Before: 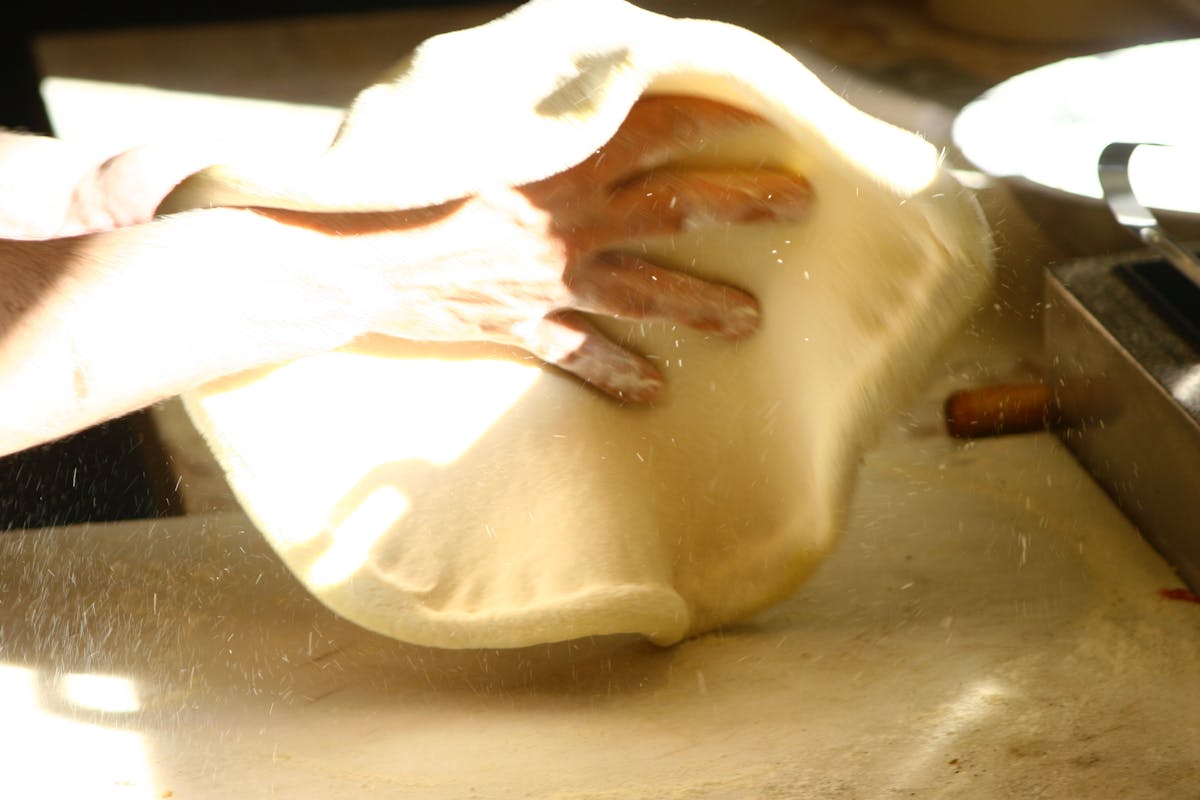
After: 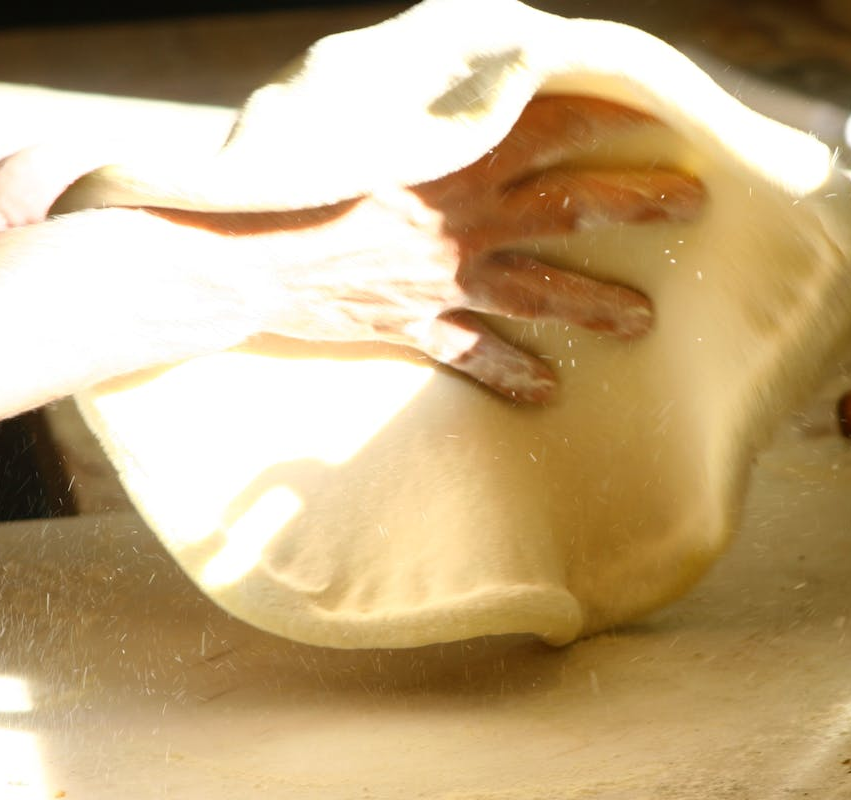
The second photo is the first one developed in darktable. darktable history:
crop and rotate: left 8.959%, right 20.07%
